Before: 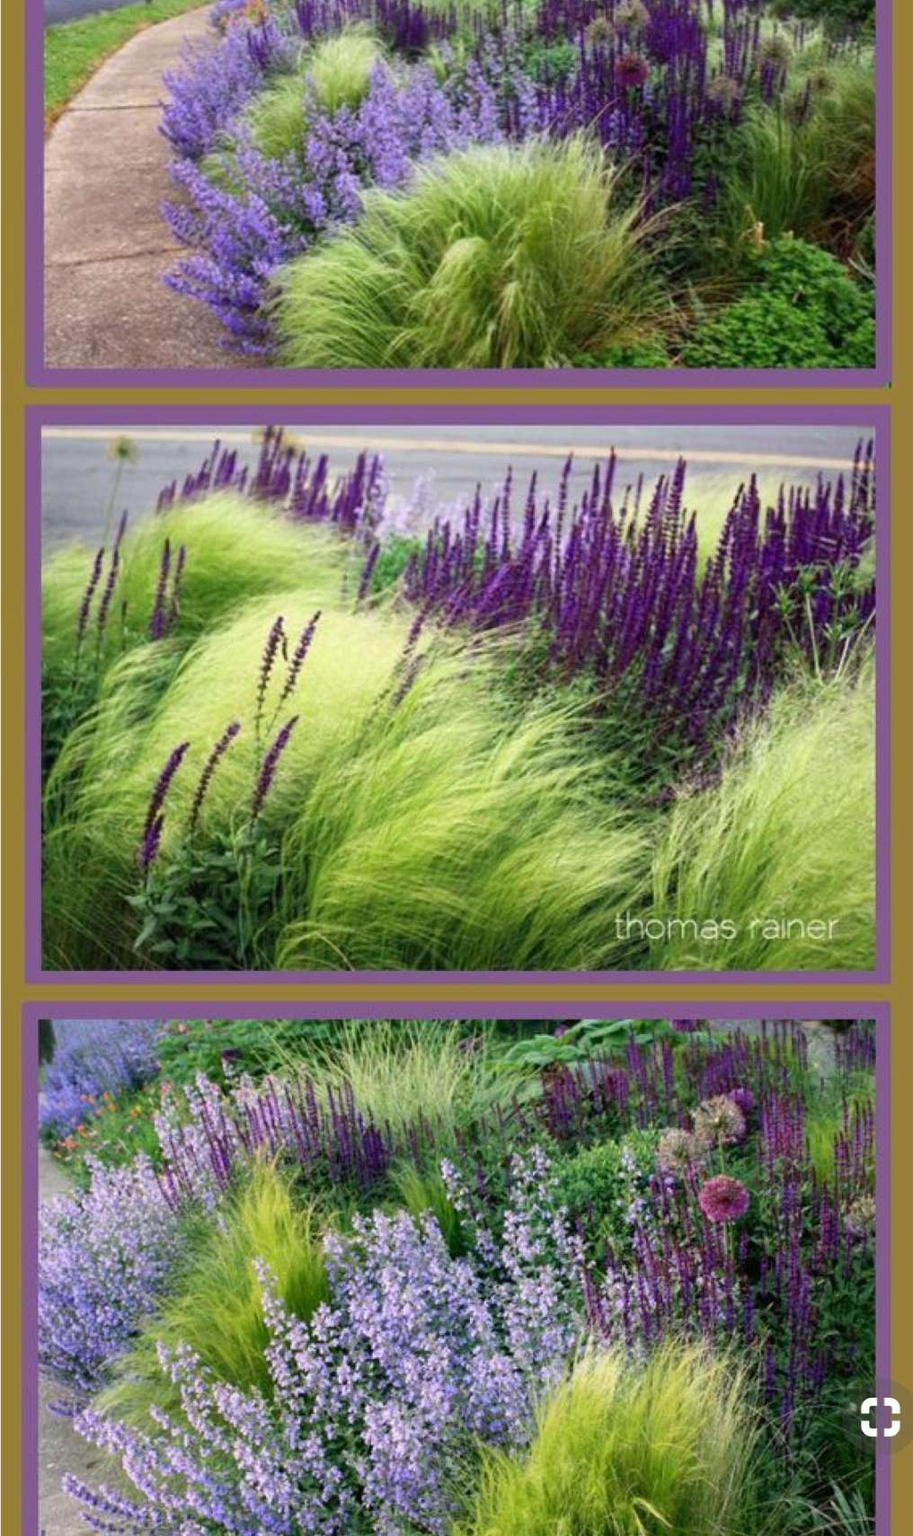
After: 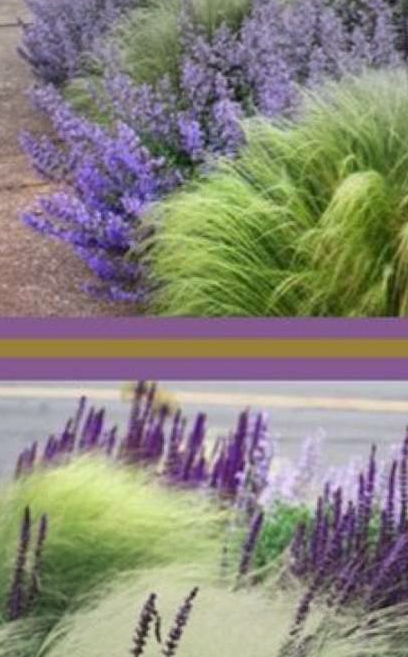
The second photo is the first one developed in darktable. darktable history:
crop: left 15.655%, top 5.462%, right 44.134%, bottom 56.08%
vignetting: fall-off start 78.99%, brightness -0.268, width/height ratio 1.328
